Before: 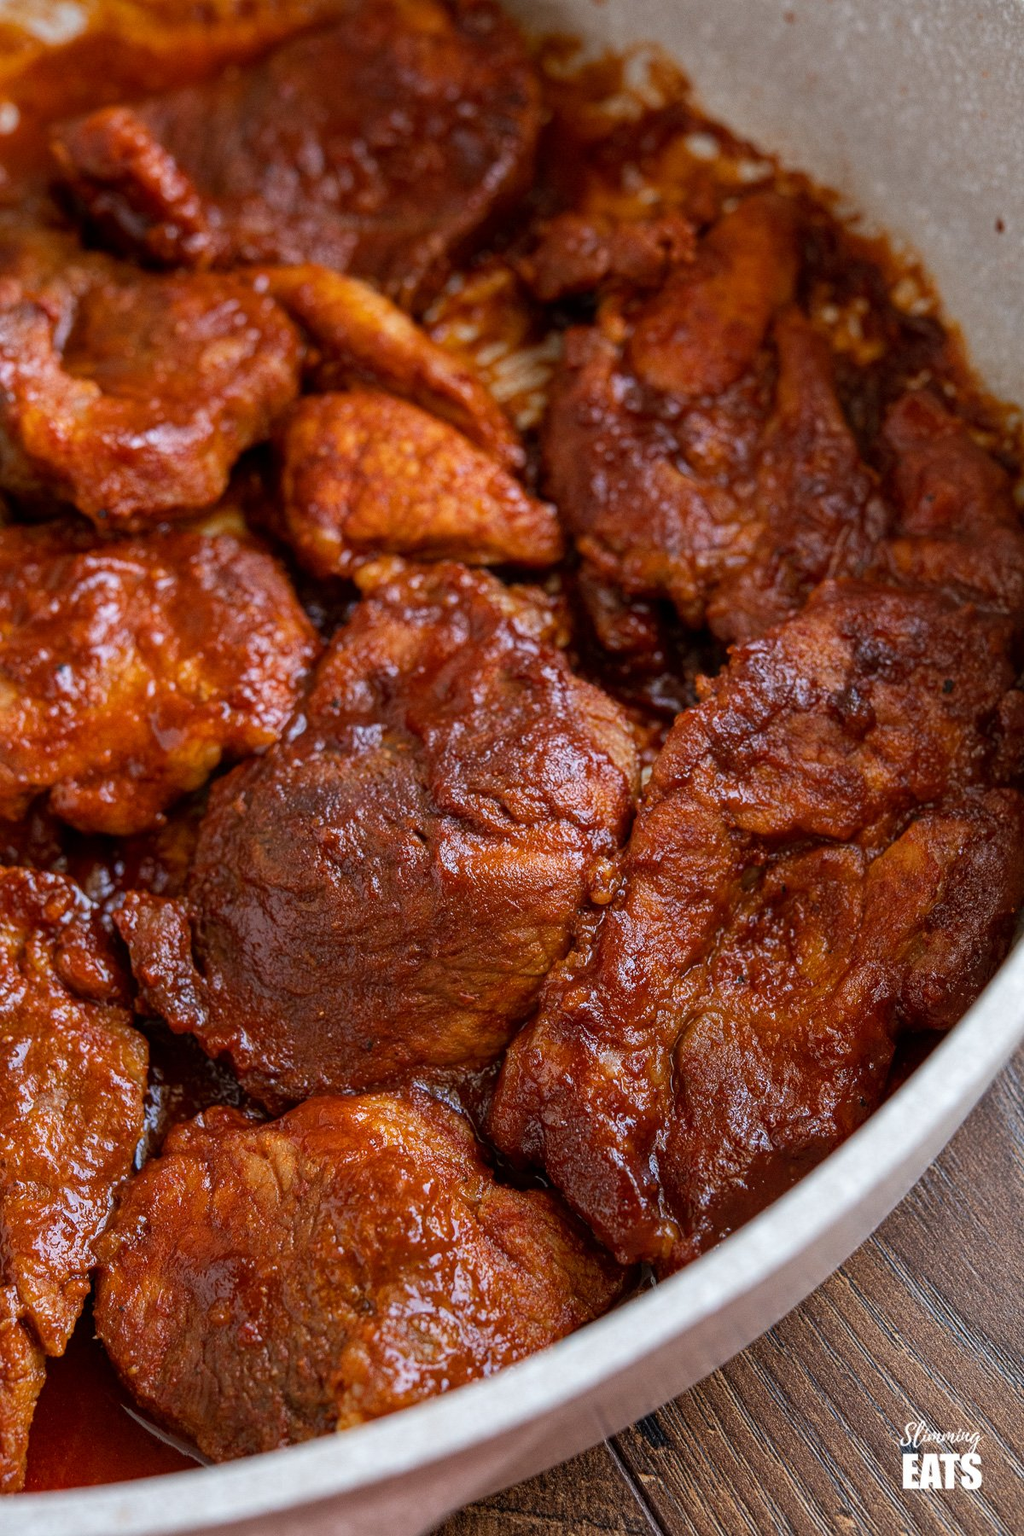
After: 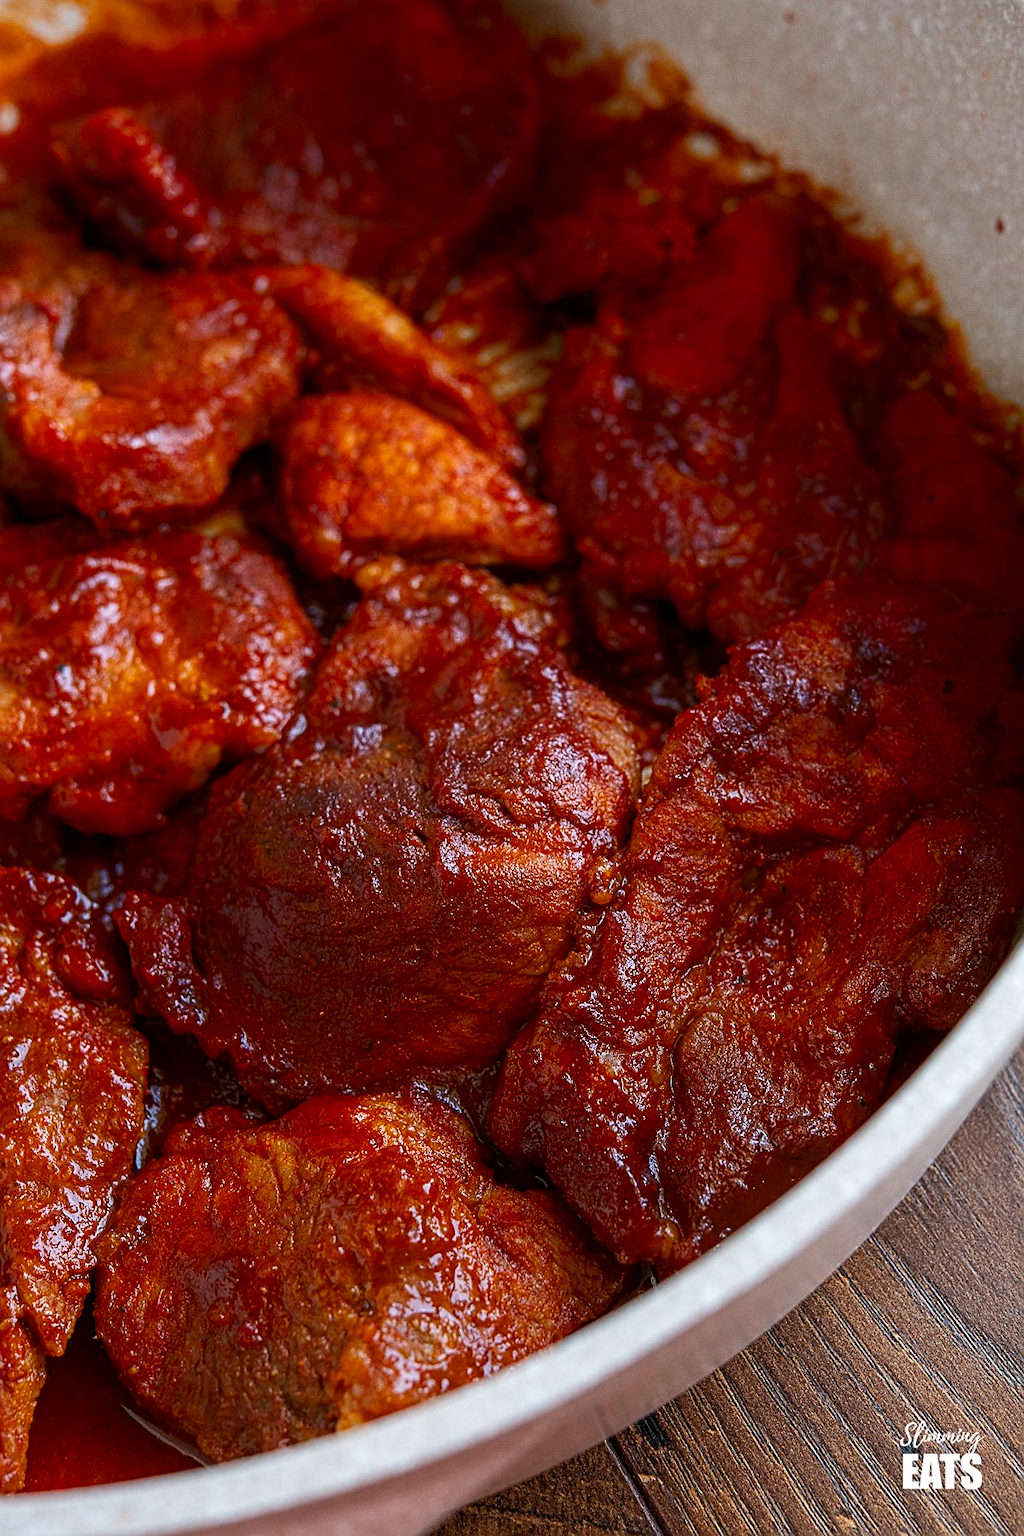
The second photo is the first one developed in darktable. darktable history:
contrast brightness saturation: contrast 0.04, saturation 0.16
color balance rgb: linear chroma grading › global chroma -0.67%, saturation formula JzAzBz (2021)
shadows and highlights: shadows -88.03, highlights -35.45, shadows color adjustment 99.15%, highlights color adjustment 0%, soften with gaussian
sharpen: on, module defaults
